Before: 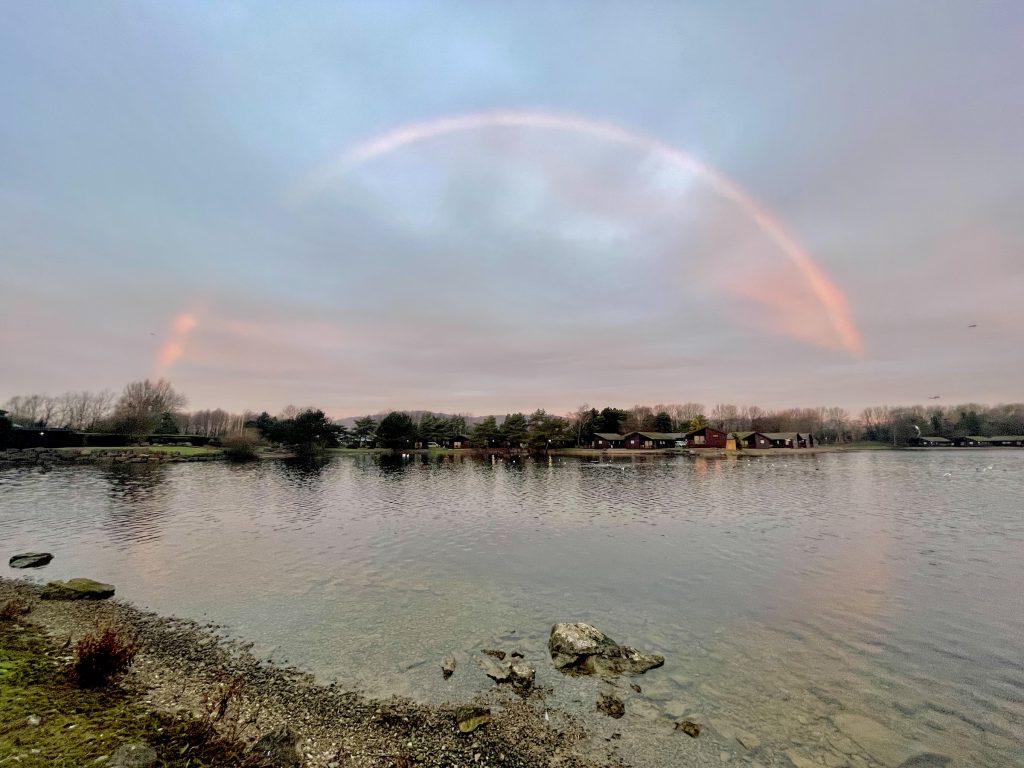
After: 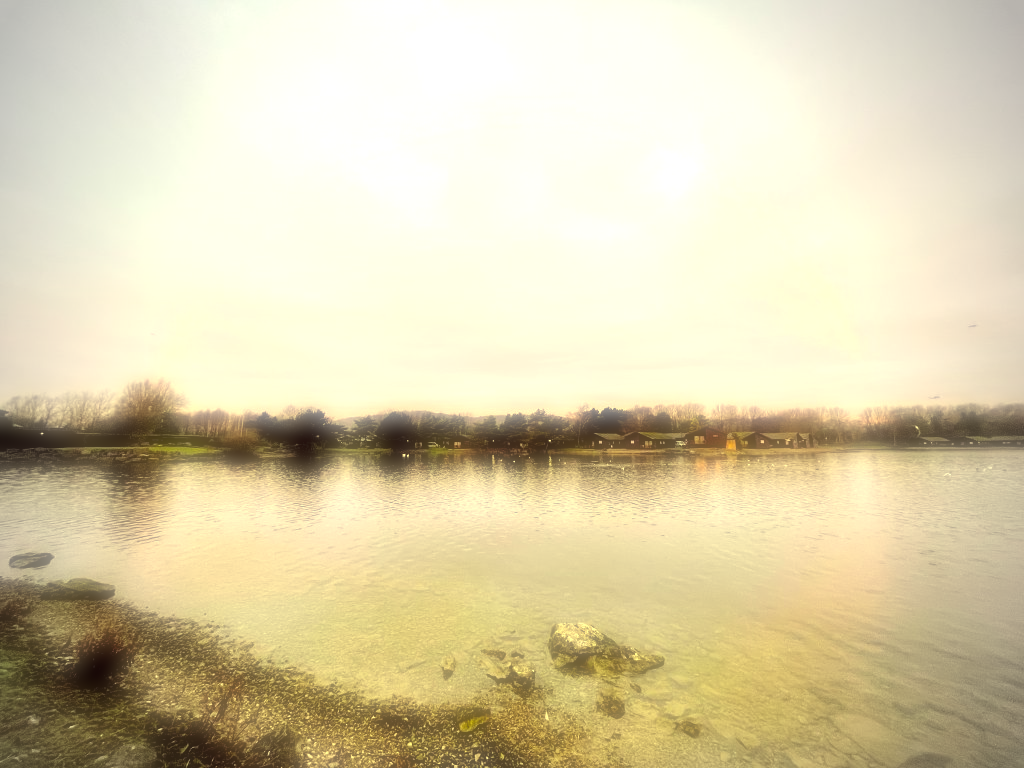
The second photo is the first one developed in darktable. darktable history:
vignetting: fall-off start 71.74%
levels: levels [0.055, 0.477, 0.9]
exposure: black level correction 0, exposure 0.9 EV, compensate highlight preservation false
color correction: highlights a* -0.482, highlights b* 40, shadows a* 9.8, shadows b* -0.161
soften: on, module defaults
